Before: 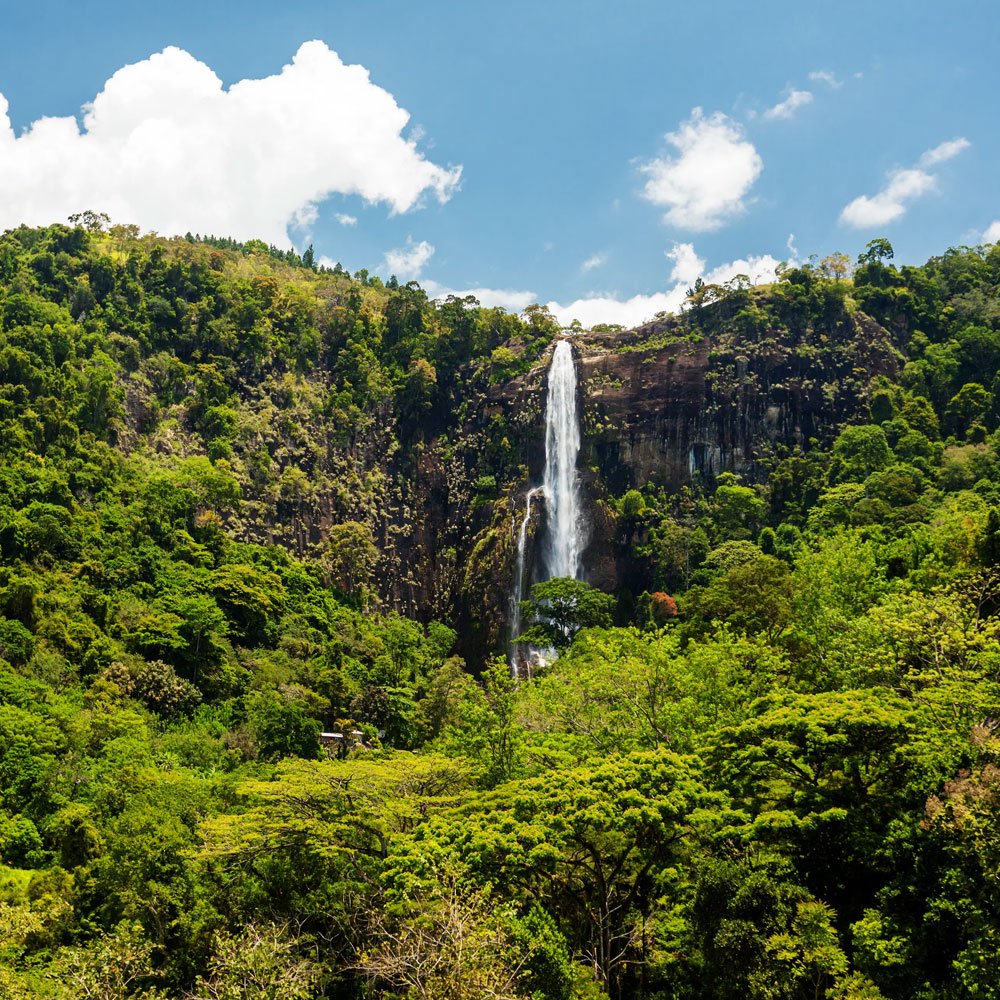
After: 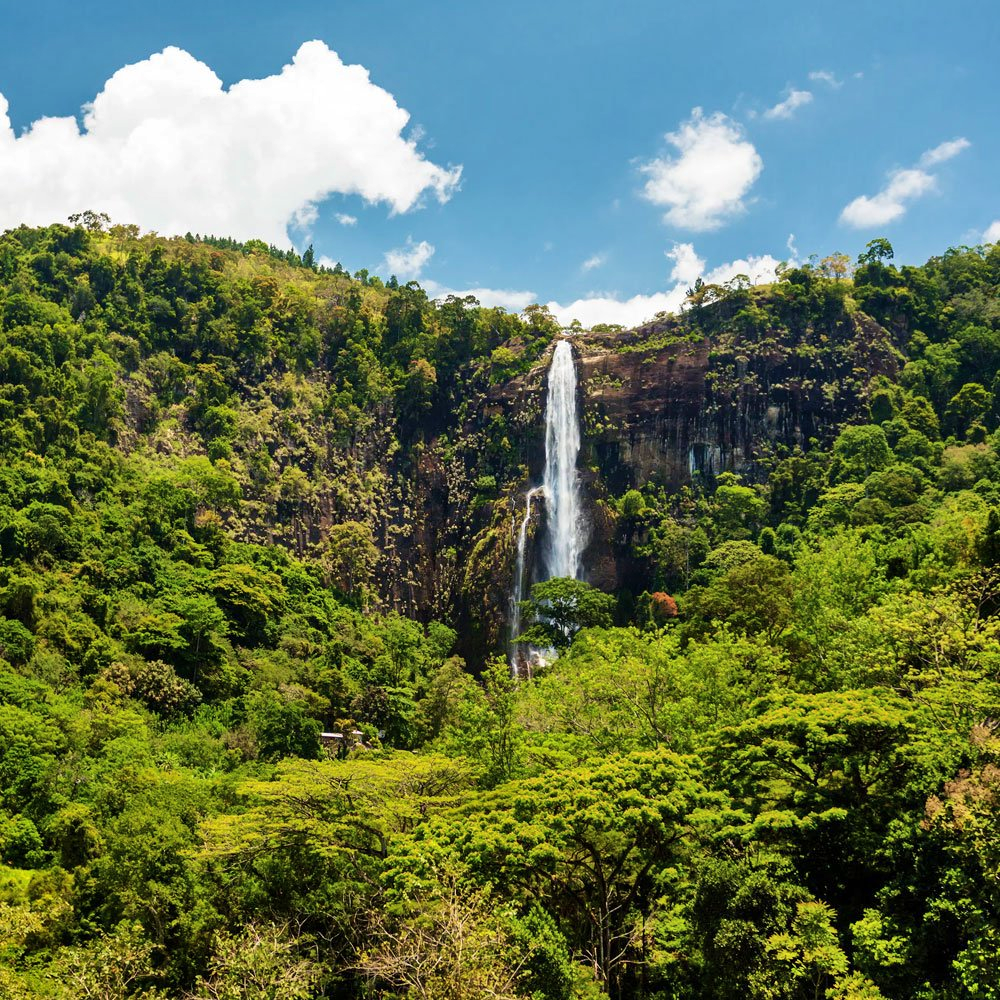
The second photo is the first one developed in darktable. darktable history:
shadows and highlights: soften with gaussian
velvia: on, module defaults
